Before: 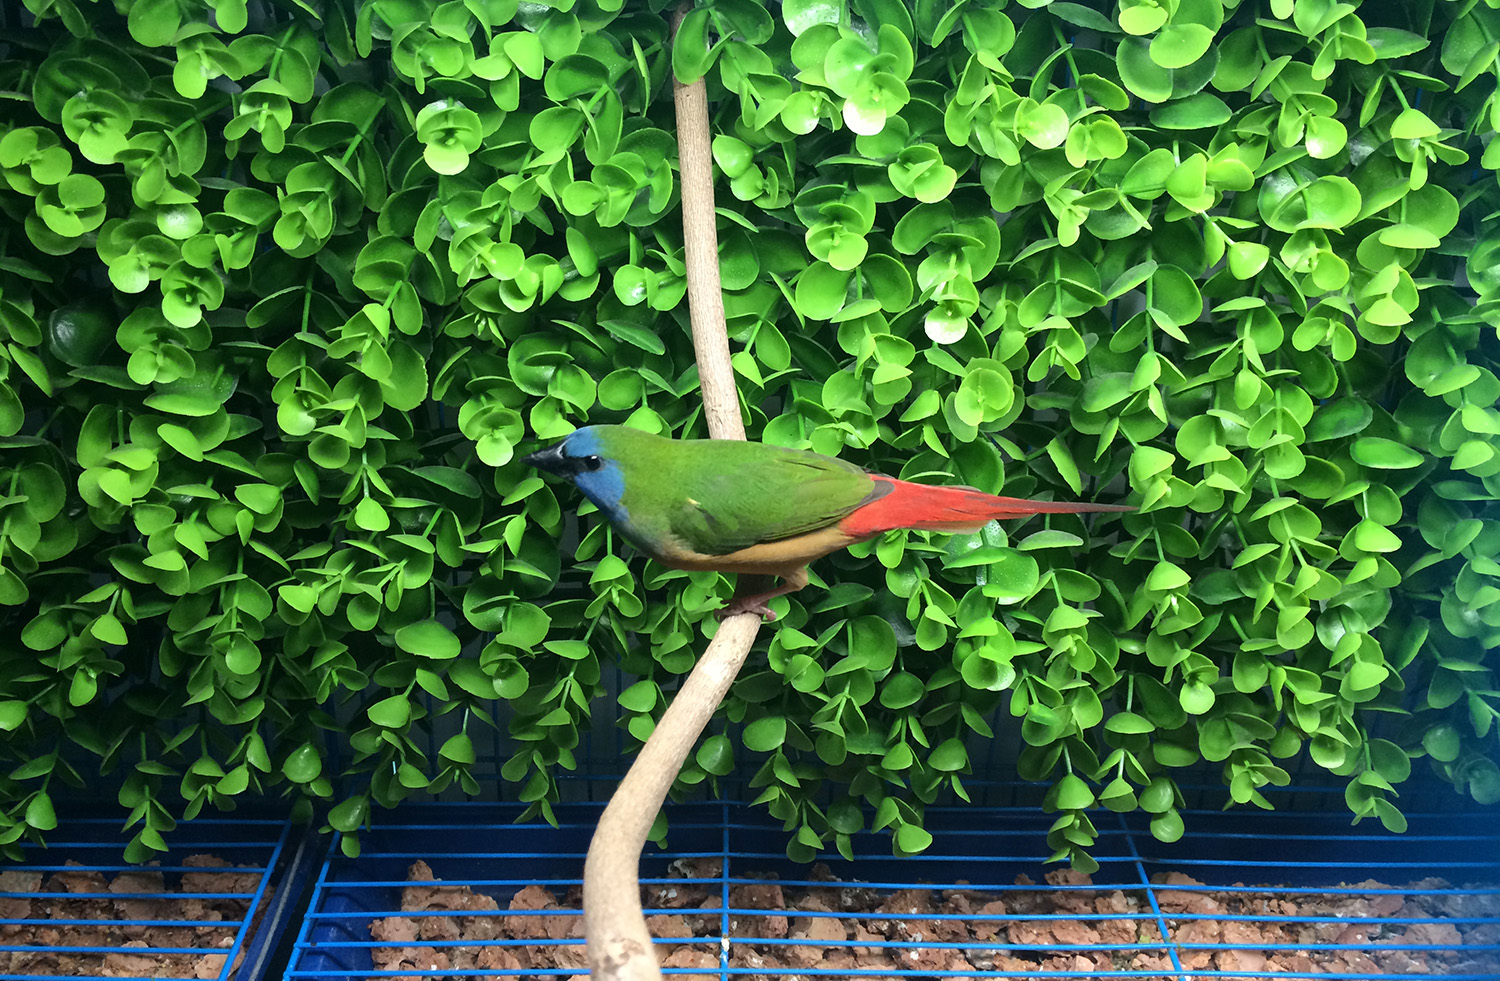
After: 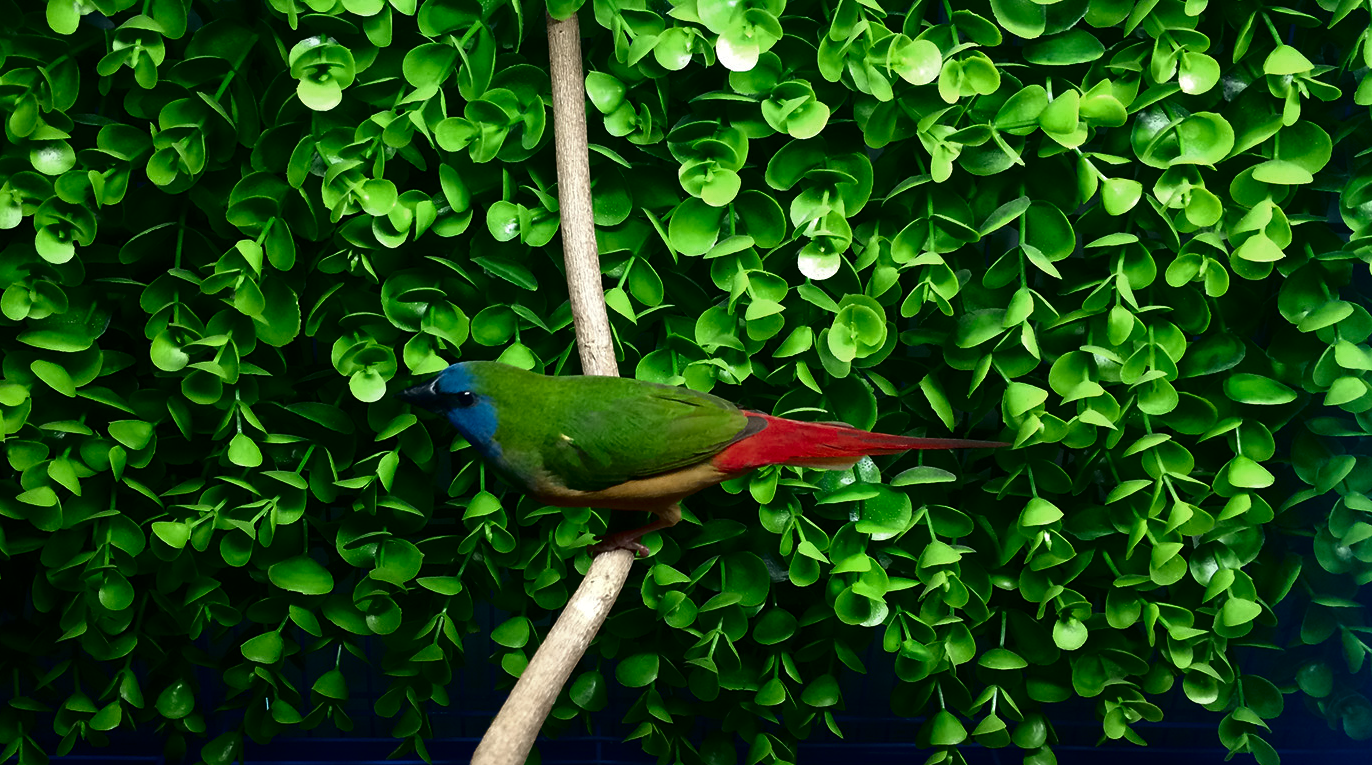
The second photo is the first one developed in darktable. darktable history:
crop: left 8.495%, top 6.583%, bottom 15.337%
tone equalizer: edges refinement/feathering 500, mask exposure compensation -1.57 EV, preserve details no
contrast brightness saturation: brightness -0.526
